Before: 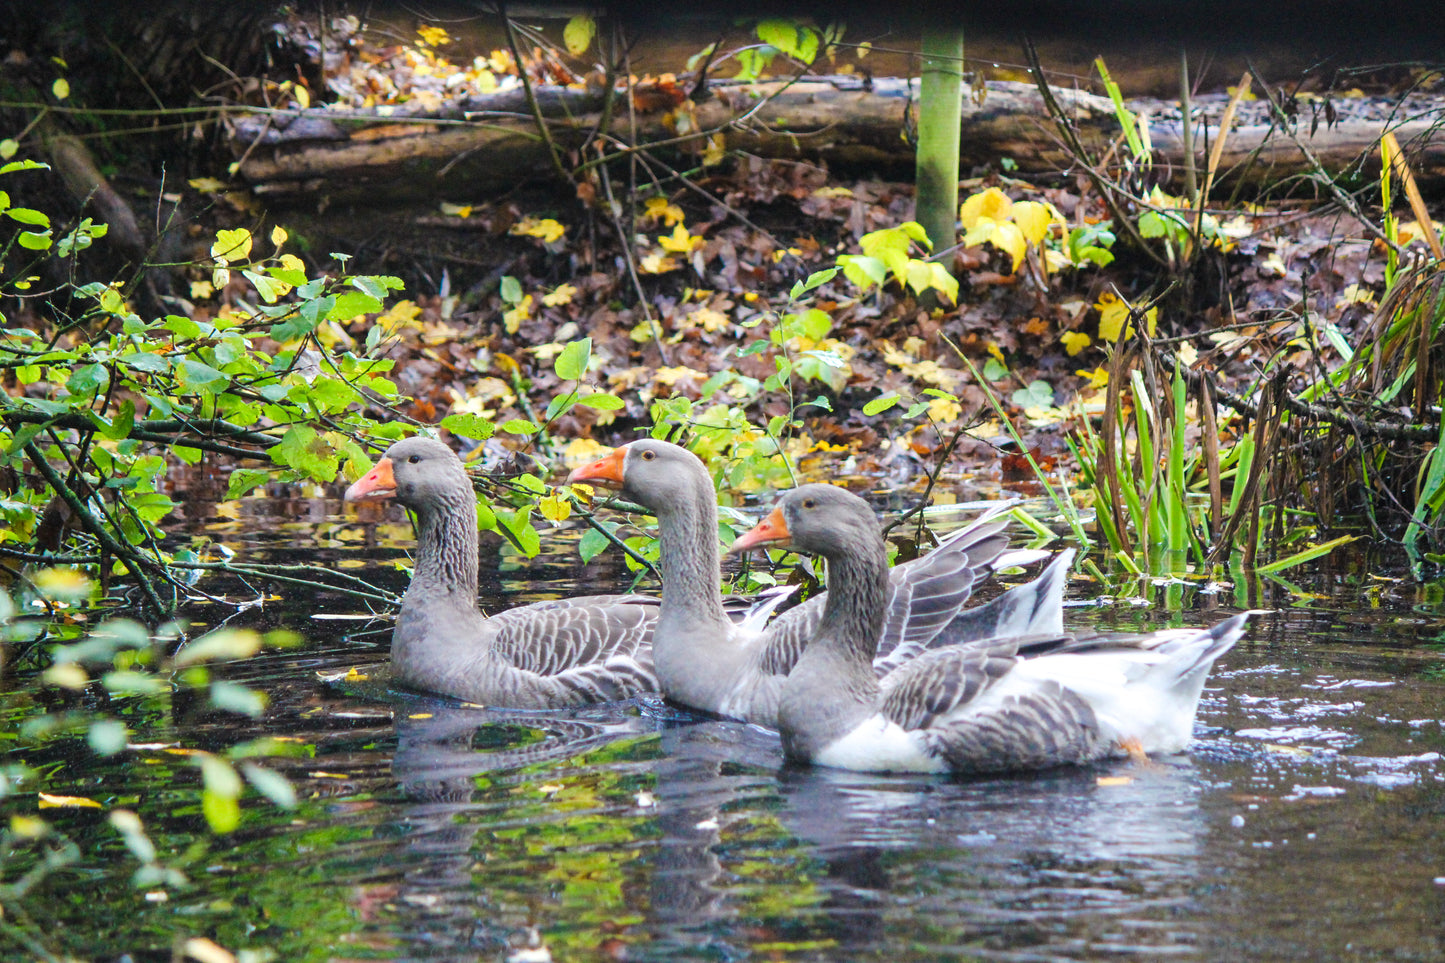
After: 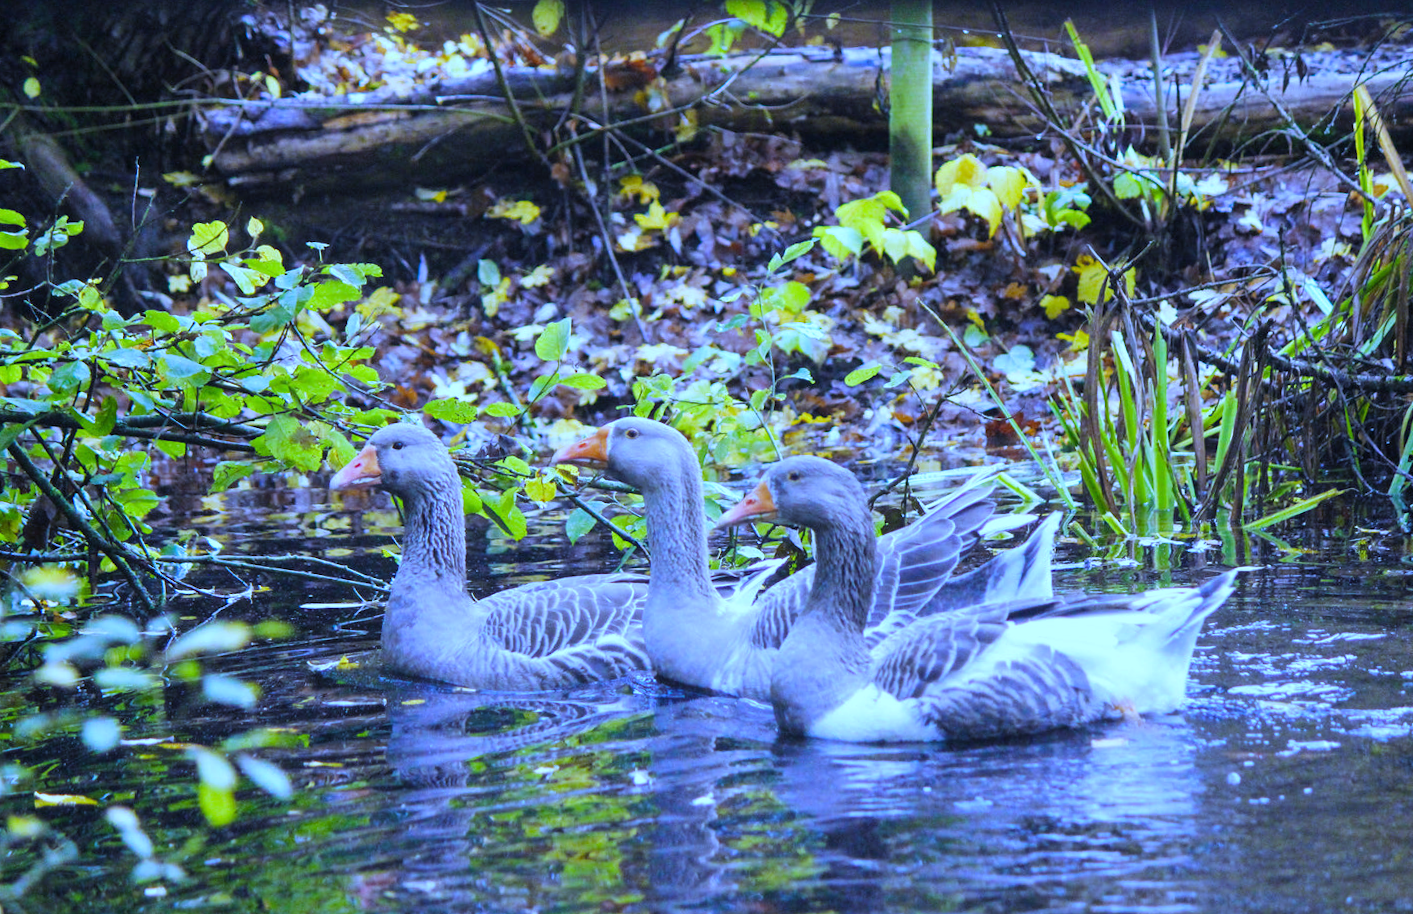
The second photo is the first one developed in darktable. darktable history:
rotate and perspective: rotation -2°, crop left 0.022, crop right 0.978, crop top 0.049, crop bottom 0.951
white balance: red 0.766, blue 1.537
